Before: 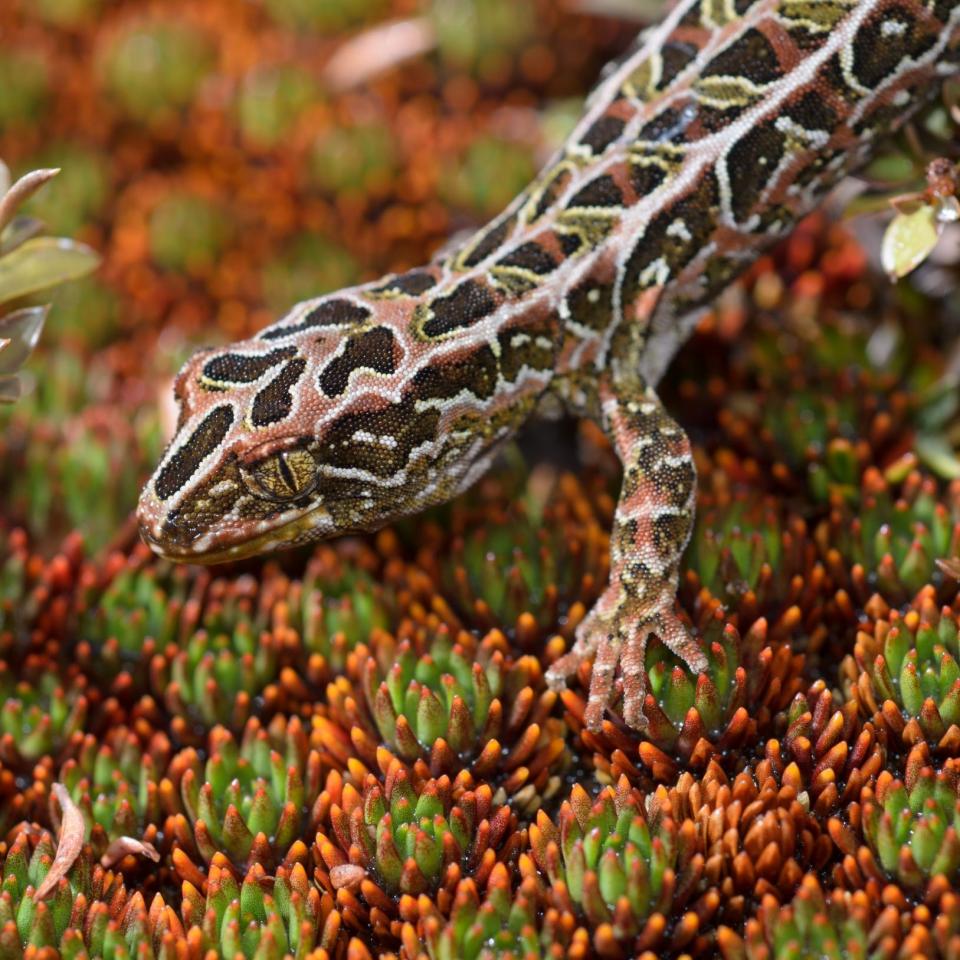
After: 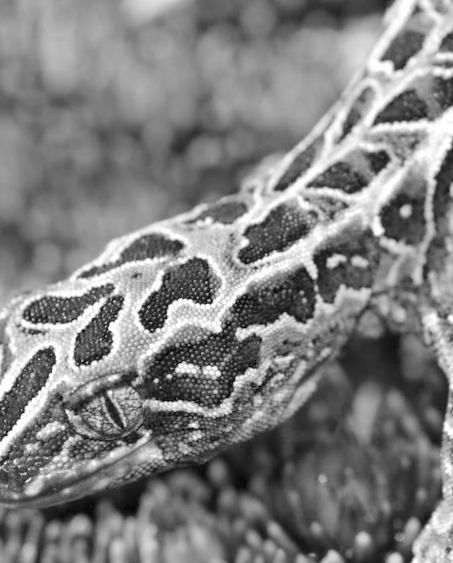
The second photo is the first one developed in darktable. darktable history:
base curve: curves: ch0 [(0, 0) (0.158, 0.273) (0.879, 0.895) (1, 1)], preserve colors none
velvia: strength 9.25%
monochrome: on, module defaults
crop: left 20.248%, top 10.86%, right 35.675%, bottom 34.321%
color balance rgb: perceptual saturation grading › global saturation 20%, perceptual saturation grading › highlights -25%, perceptual saturation grading › shadows 25%, global vibrance 50%
exposure: exposure 0.566 EV, compensate highlight preservation false
rotate and perspective: rotation -4.25°, automatic cropping off
shadows and highlights: shadows 43.71, white point adjustment -1.46, soften with gaussian
